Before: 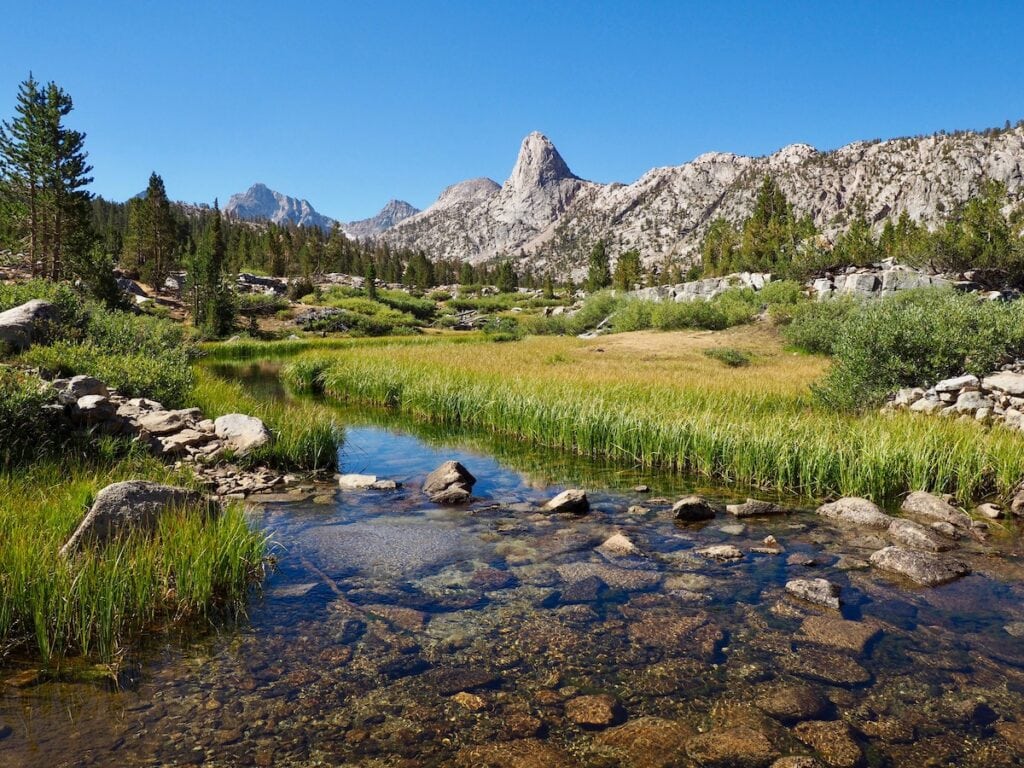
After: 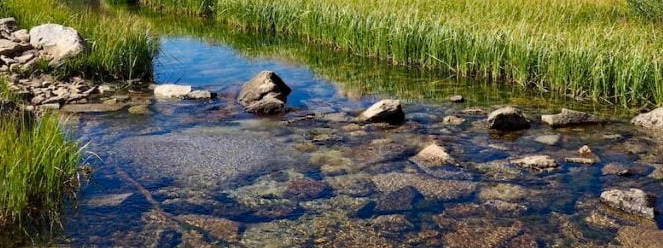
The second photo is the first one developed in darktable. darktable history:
crop: left 18.087%, top 50.871%, right 17.156%, bottom 16.804%
haze removal: compatibility mode true, adaptive false
